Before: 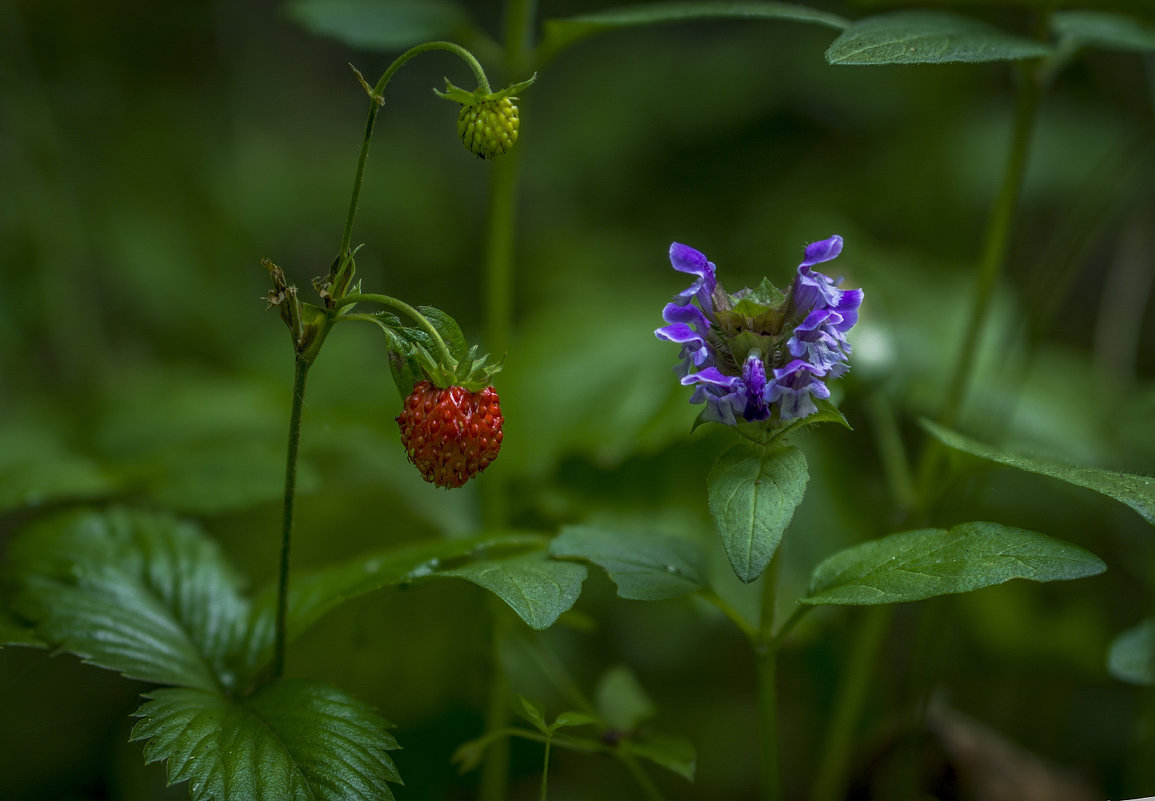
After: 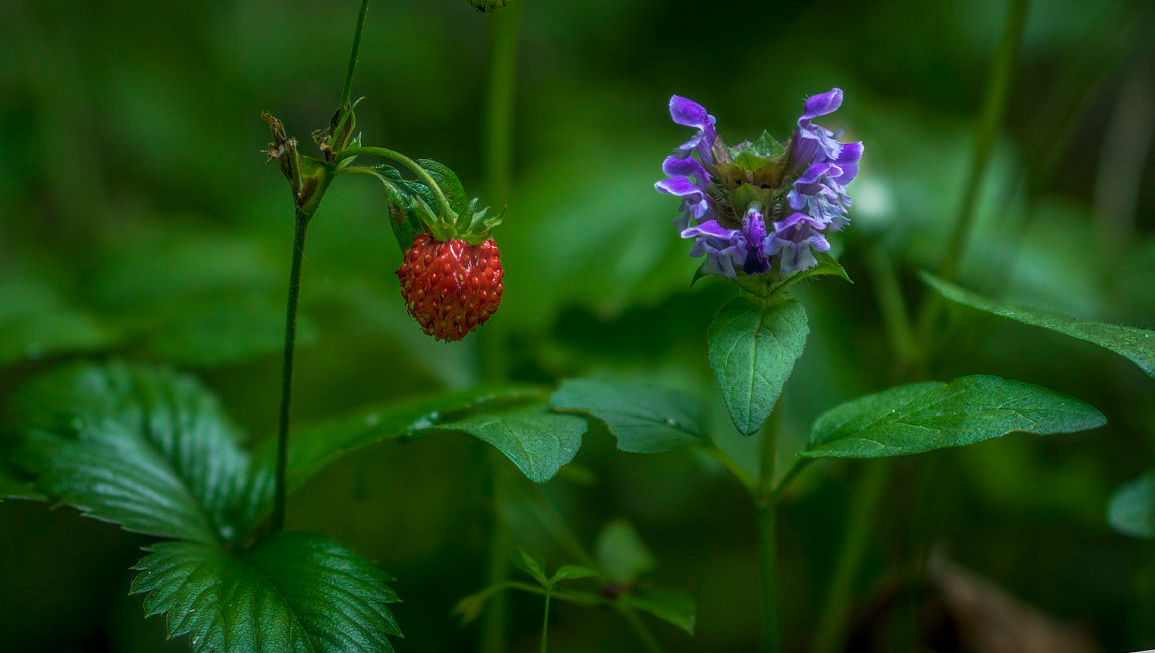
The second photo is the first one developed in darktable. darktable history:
haze removal: strength -0.099, compatibility mode true, adaptive false
crop and rotate: top 18.38%
exposure: black level correction 0, exposure 0.2 EV, compensate exposure bias true, compensate highlight preservation false
shadows and highlights: shadows 6.73, soften with gaussian
